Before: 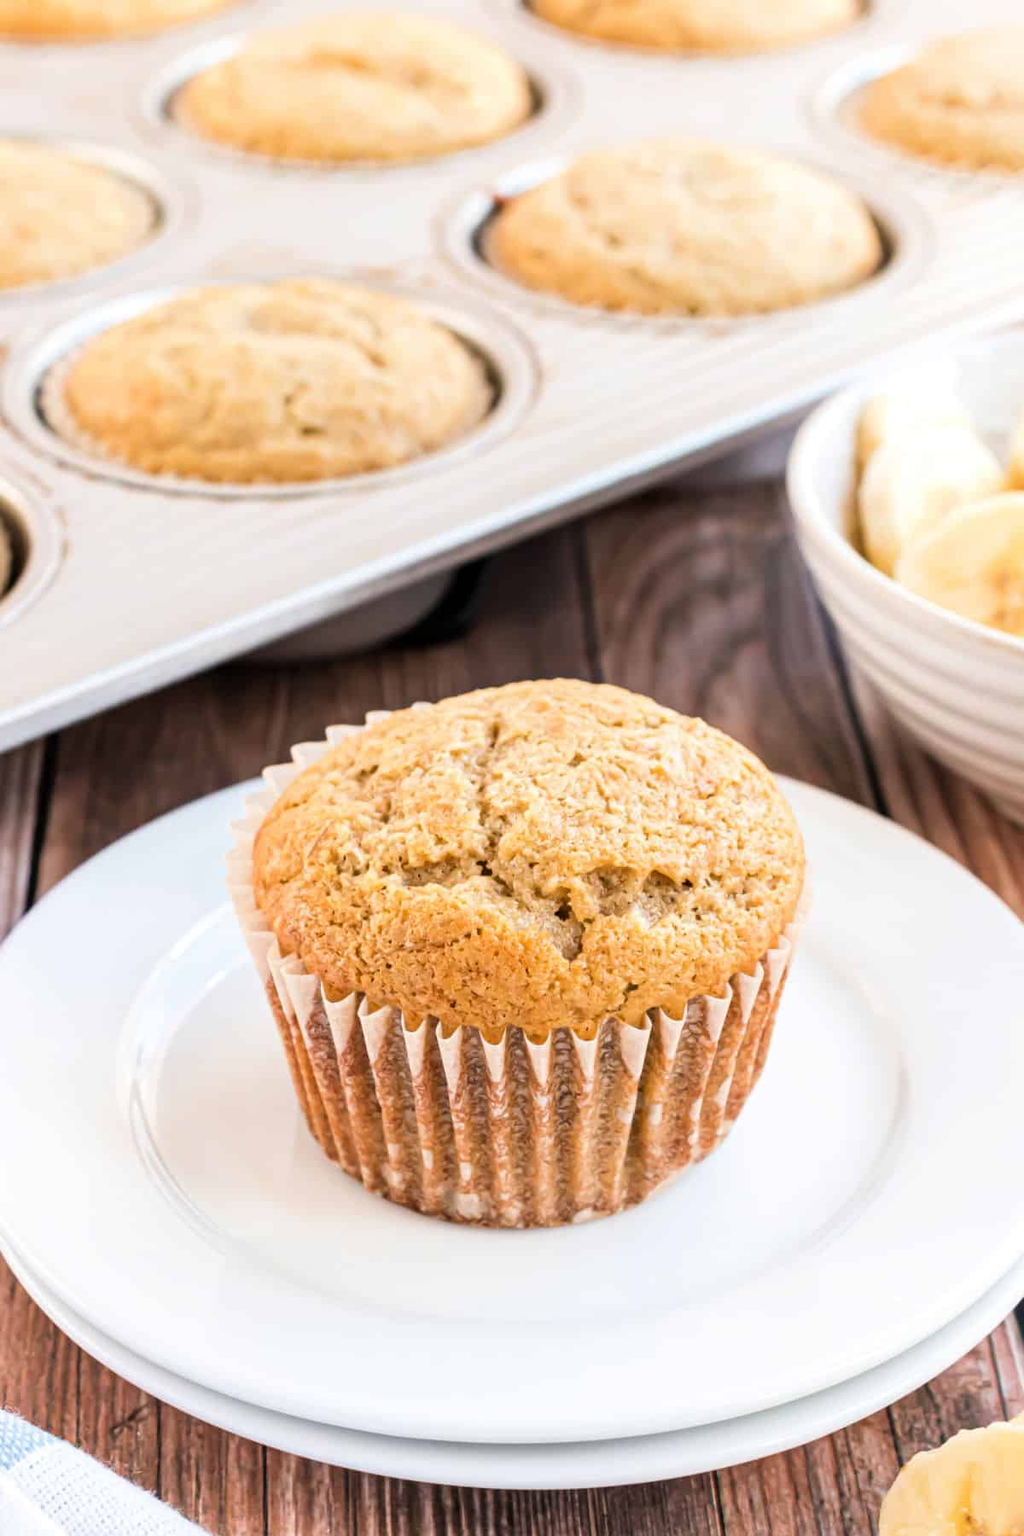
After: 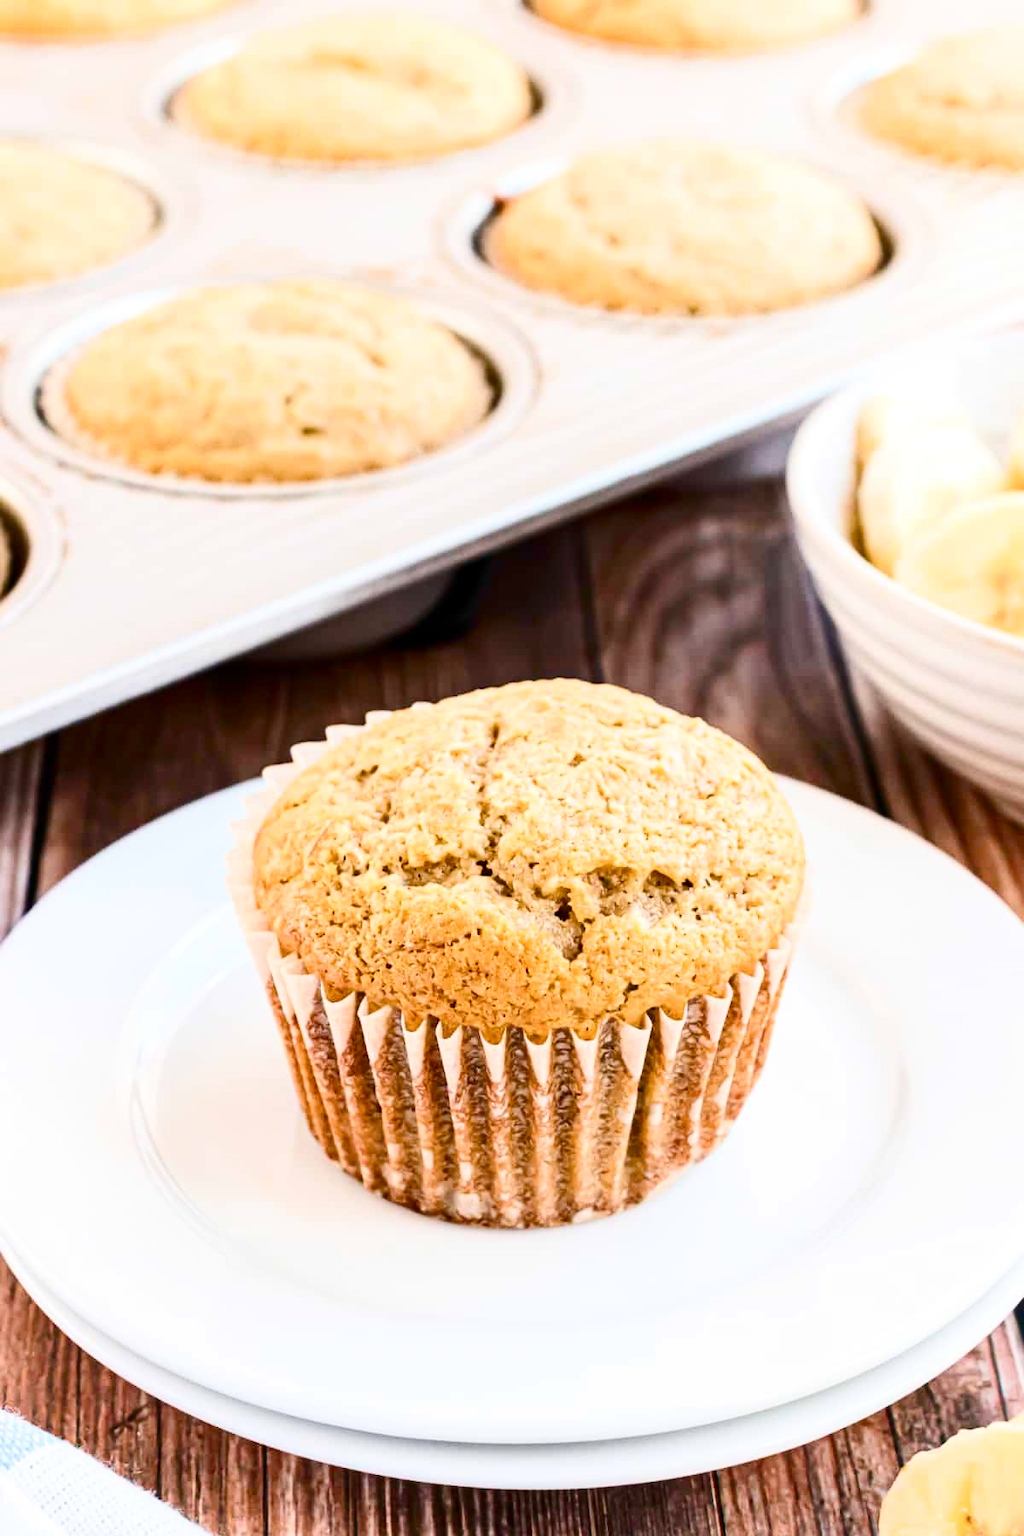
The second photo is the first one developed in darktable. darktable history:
contrast brightness saturation: contrast 0.28
color balance rgb: perceptual saturation grading › global saturation 20%, perceptual saturation grading › highlights -25%, perceptual saturation grading › shadows 50%
